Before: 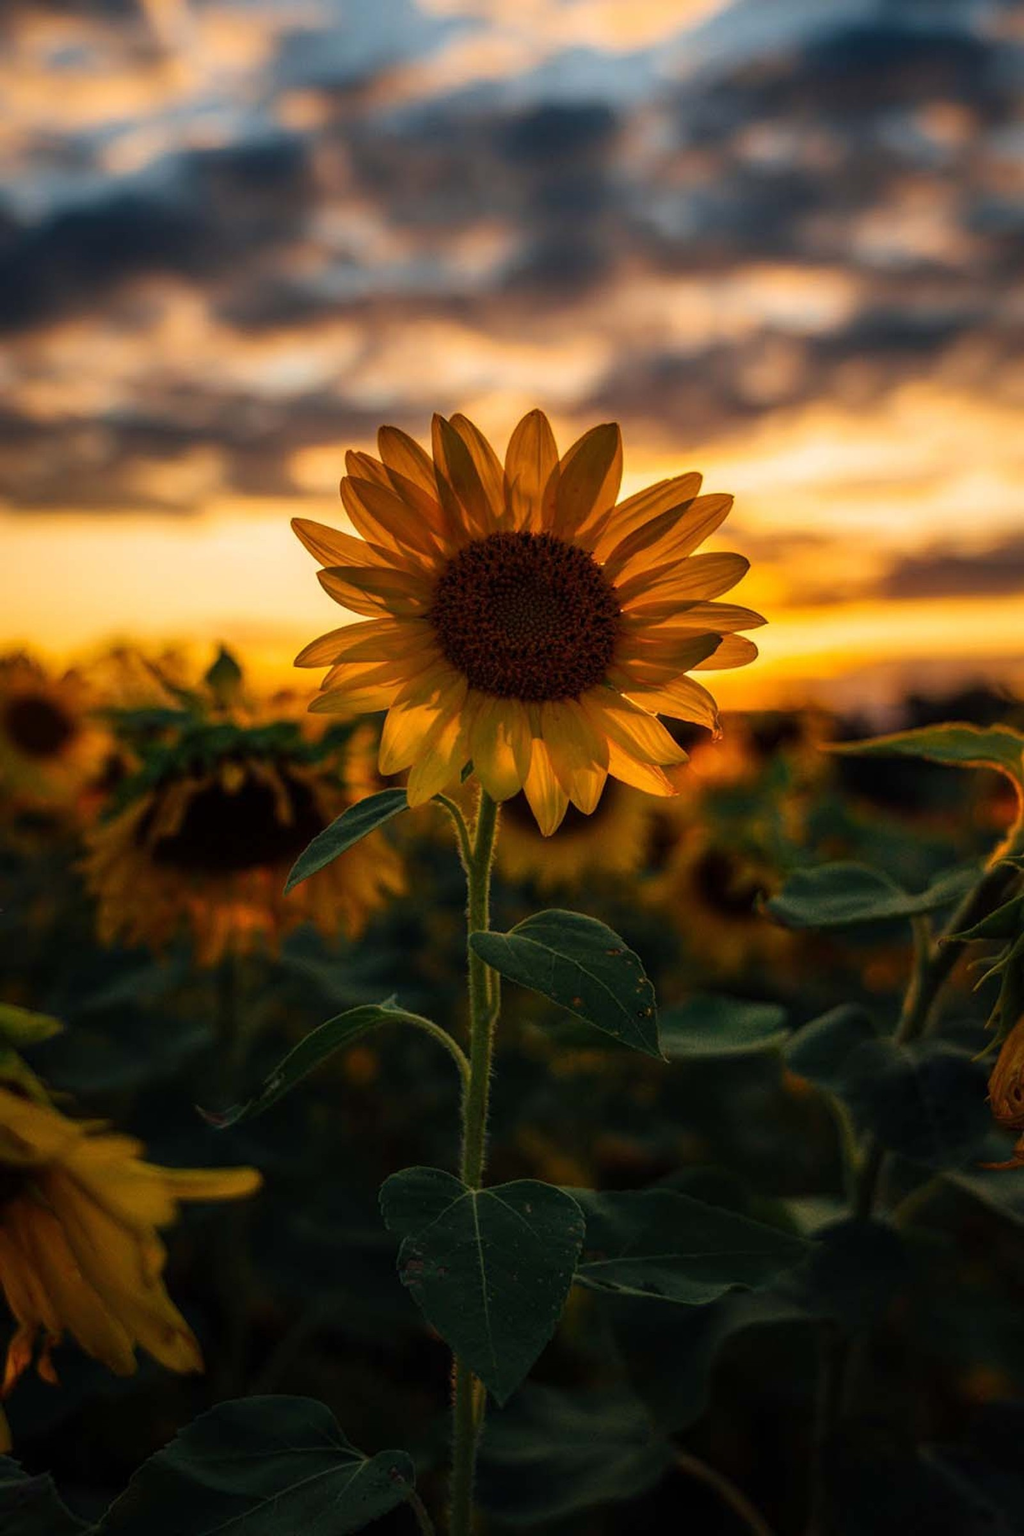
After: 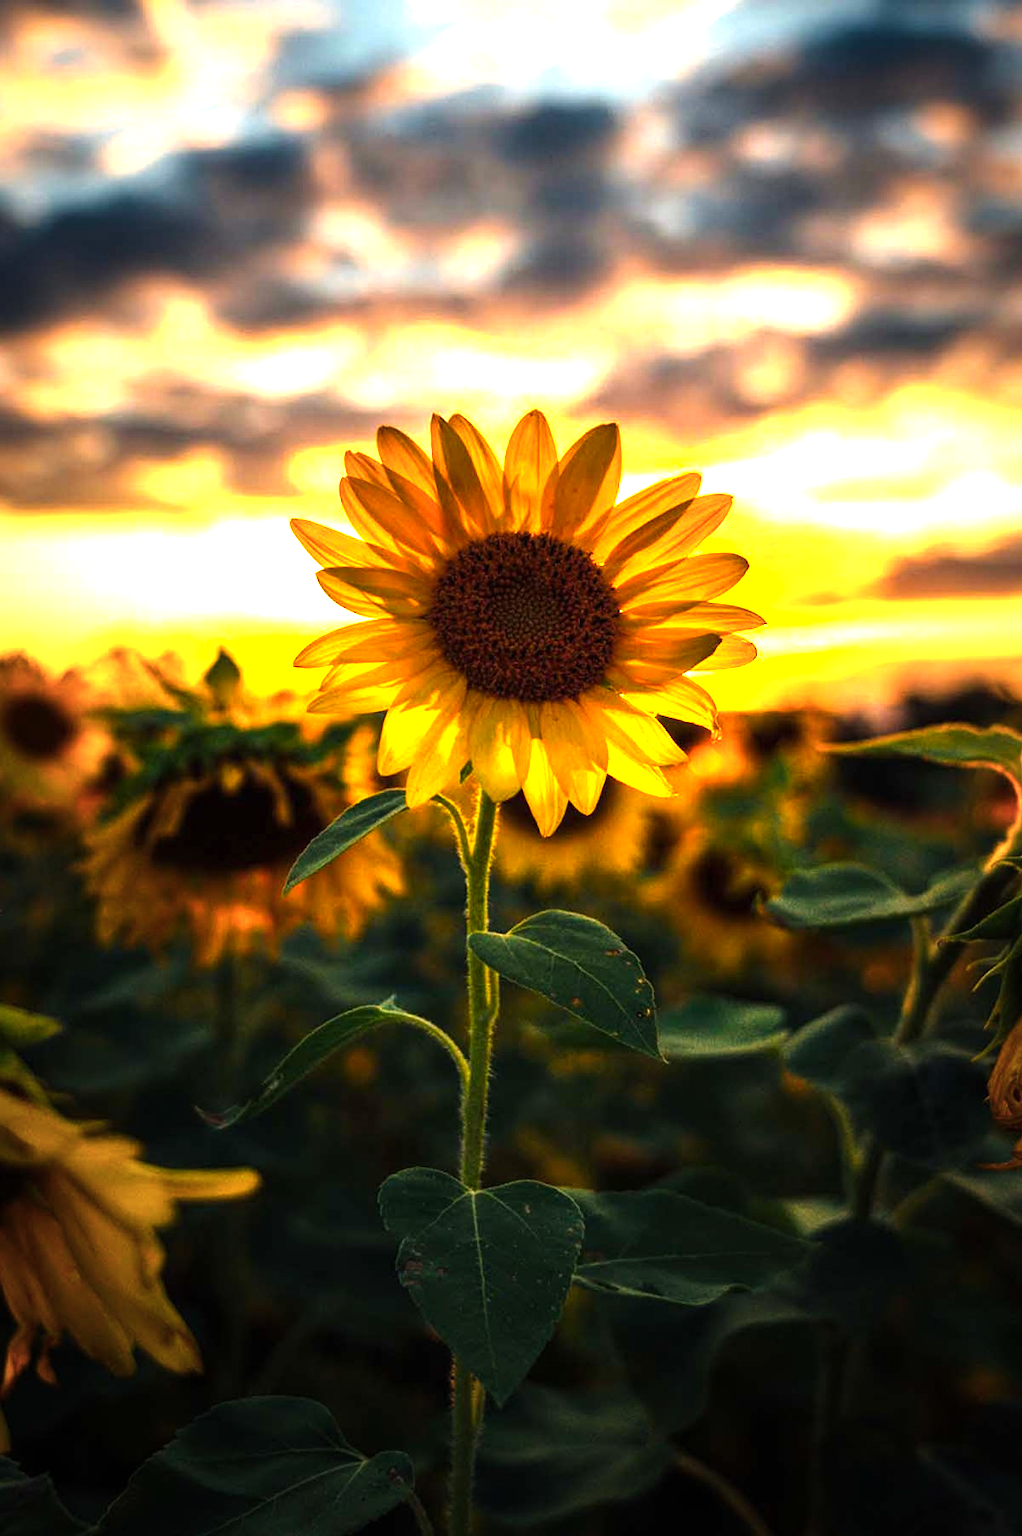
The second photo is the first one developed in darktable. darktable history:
color balance rgb: highlights gain › chroma 2.986%, highlights gain › hue 78.27°, linear chroma grading › shadows -10.315%, linear chroma grading › global chroma 20.27%, perceptual saturation grading › global saturation -1.554%, perceptual saturation grading › highlights -7.685%, perceptual saturation grading › mid-tones 7.49%, perceptual saturation grading › shadows 3.336%, perceptual brilliance grading › highlights 13.43%, perceptual brilliance grading › mid-tones 7.746%, perceptual brilliance grading › shadows -17.275%, global vibrance 25.069%, contrast 9.908%
exposure: black level correction 0, exposure 1.742 EV, compensate exposure bias true, compensate highlight preservation false
crop: left 0.153%
vignetting: fall-off start 15.95%, fall-off radius 100.36%, brightness -0.58, saturation -0.12, width/height ratio 0.721
